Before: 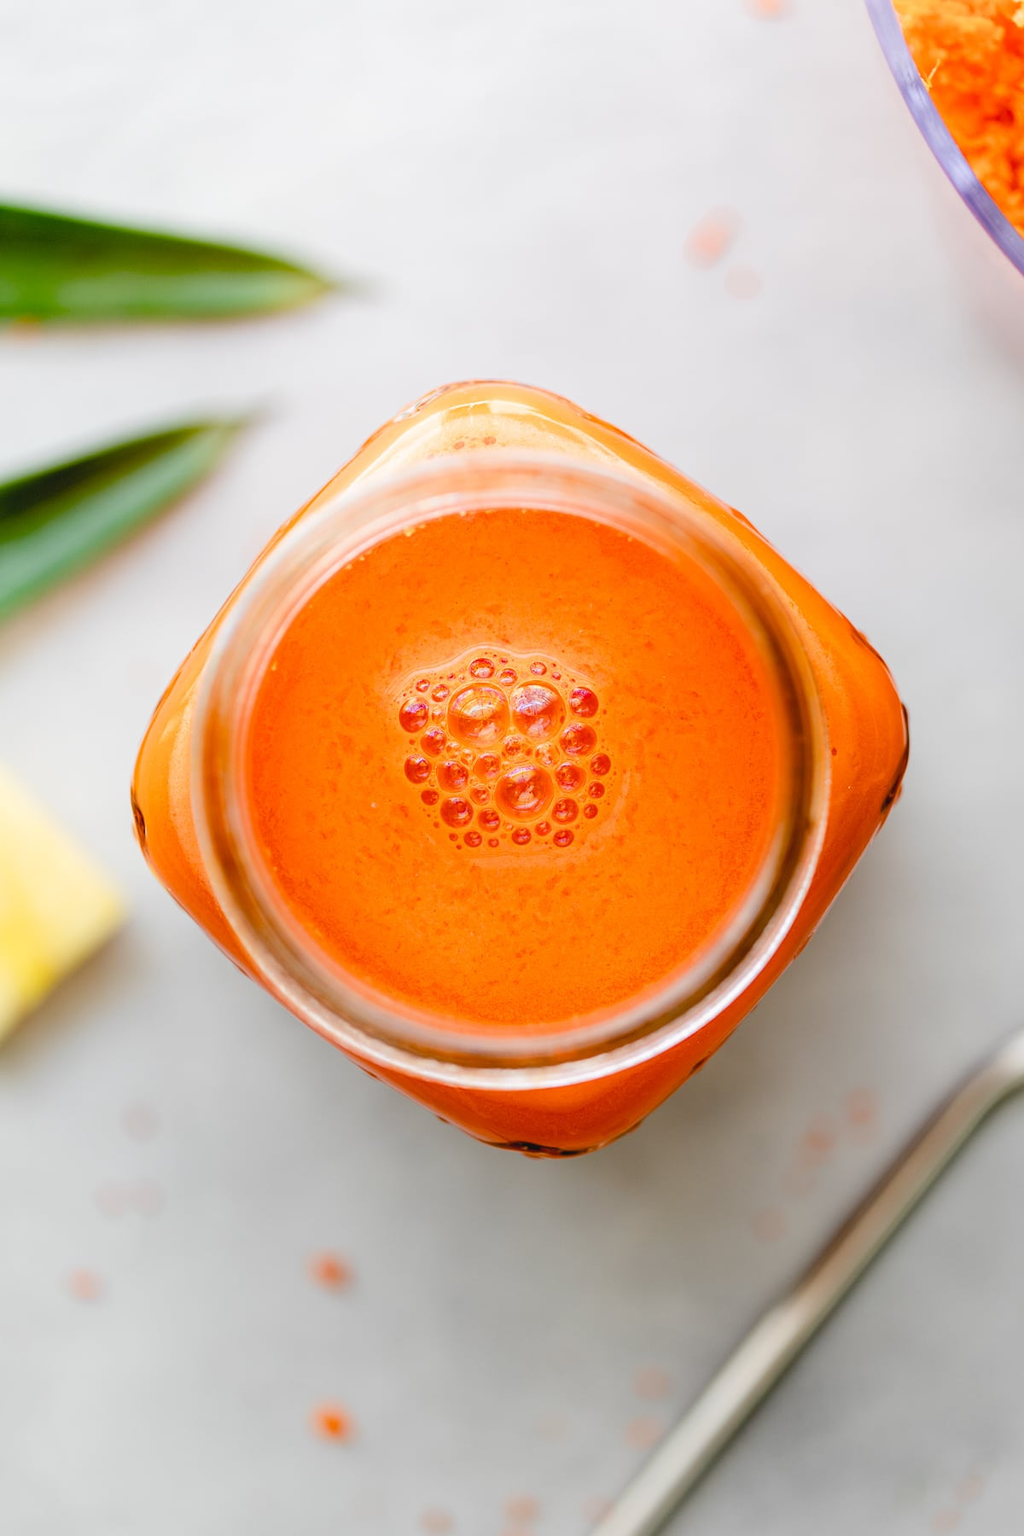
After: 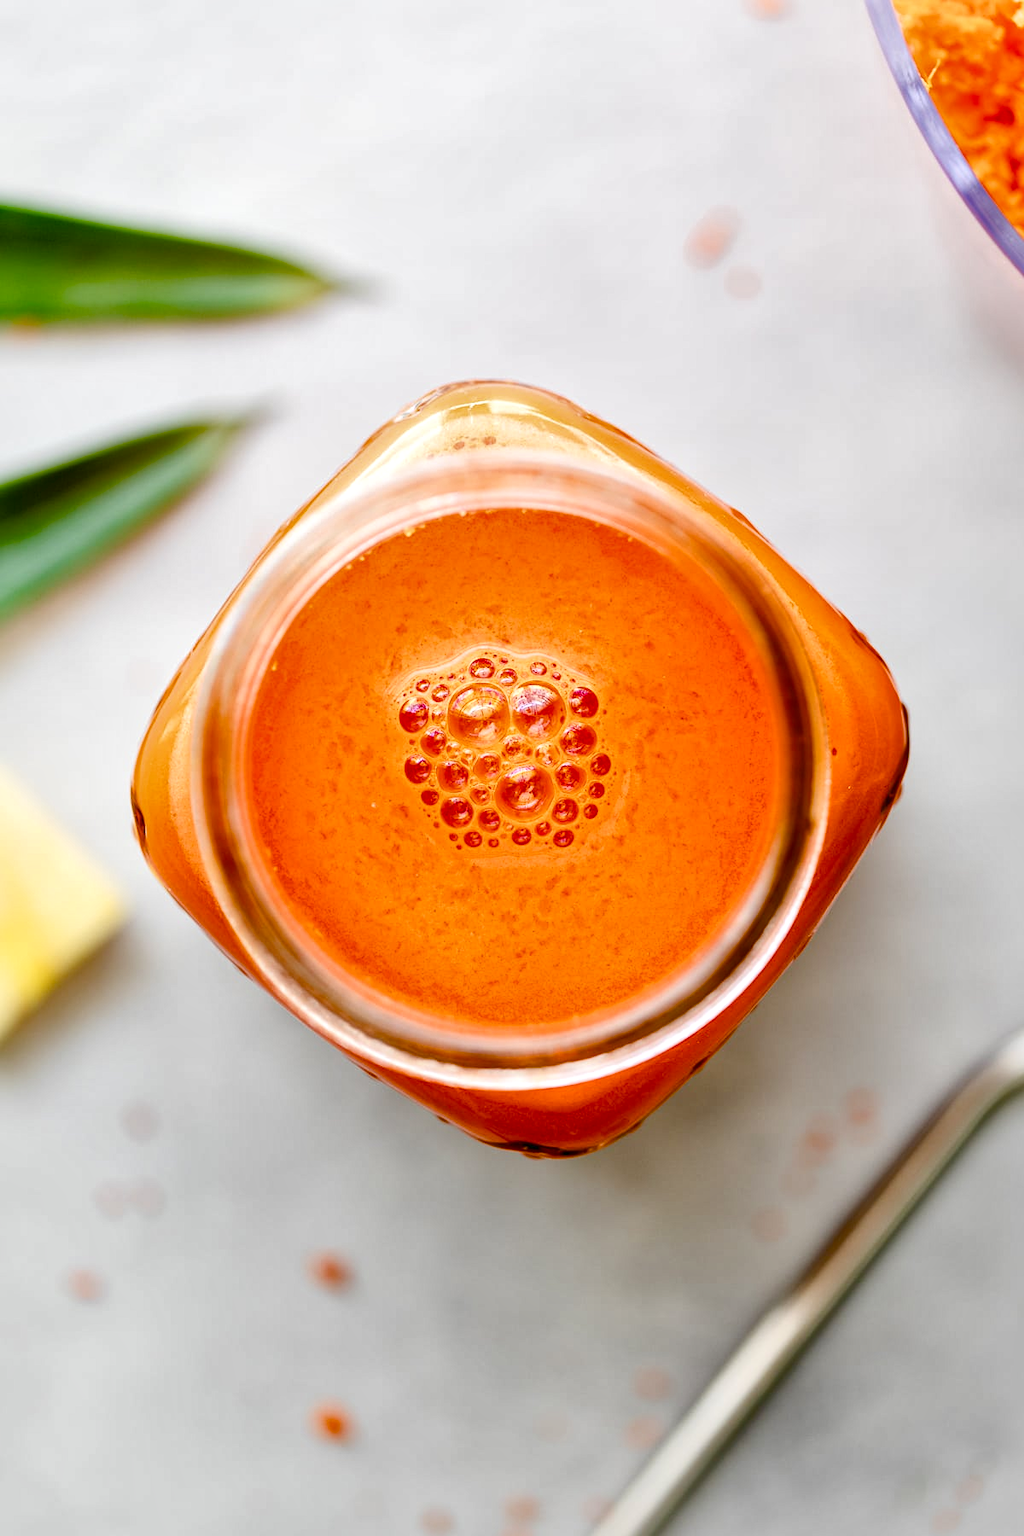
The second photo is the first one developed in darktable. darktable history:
local contrast: mode bilateral grid, contrast 20, coarseness 50, detail 171%, midtone range 0.2
color balance rgb: perceptual saturation grading › global saturation 20%, perceptual saturation grading › highlights -25%, perceptual saturation grading › shadows 50%
